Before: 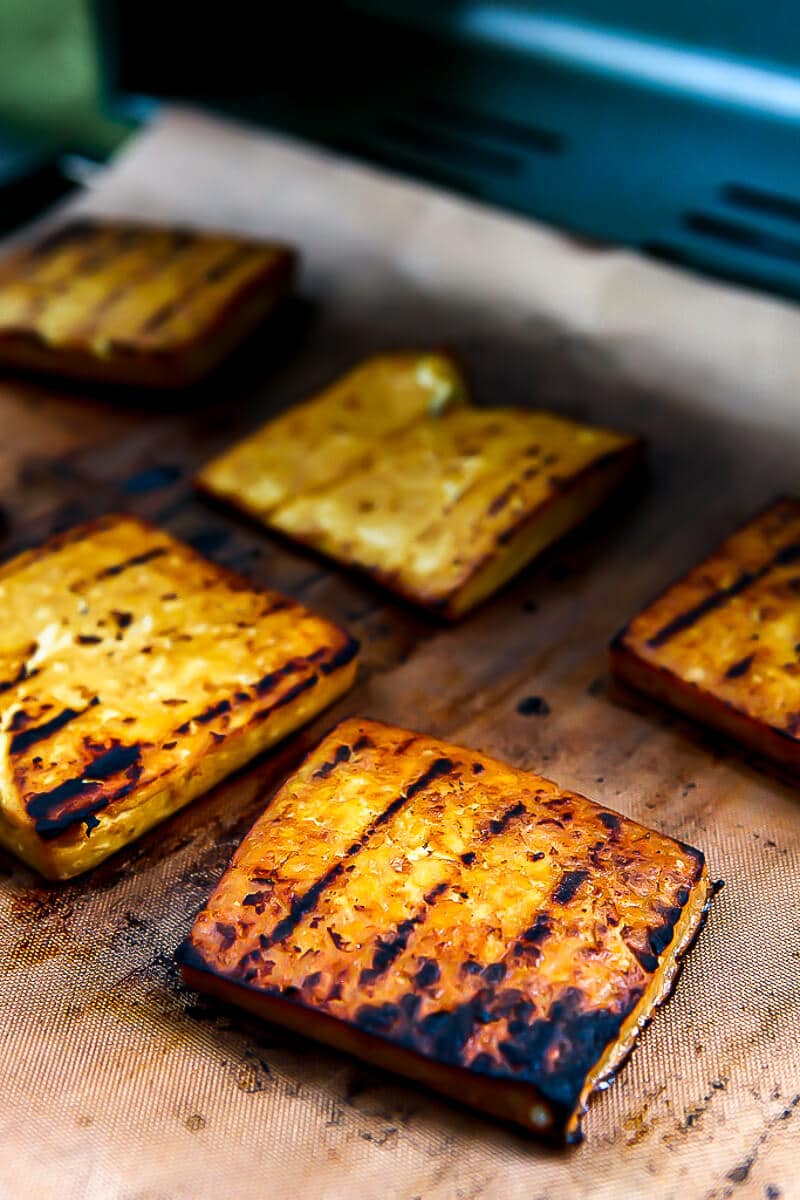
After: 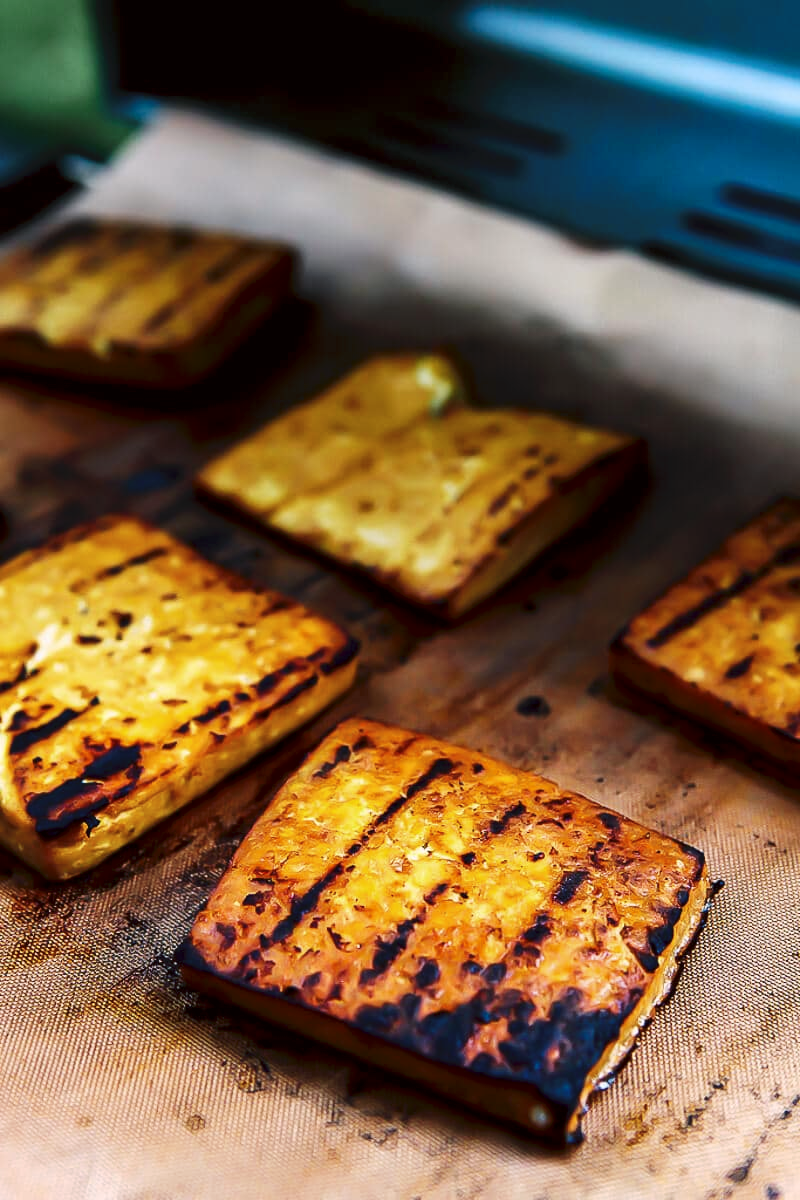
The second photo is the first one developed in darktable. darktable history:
tone curve: curves: ch0 [(0, 0) (0.003, 0.005) (0.011, 0.021) (0.025, 0.042) (0.044, 0.065) (0.069, 0.074) (0.1, 0.092) (0.136, 0.123) (0.177, 0.159) (0.224, 0.2) (0.277, 0.252) (0.335, 0.32) (0.399, 0.392) (0.468, 0.468) (0.543, 0.549) (0.623, 0.638) (0.709, 0.721) (0.801, 0.812) (0.898, 0.896) (1, 1)], preserve colors none
color look up table: target L [97.21, 92.31, 94.37, 88.45, 86.28, 72.46, 69.42, 61.18, 50.34, 38.97, 32.94, 200.19, 88.16, 82.99, 76.29, 66.58, 67.31, 59.9, 60.14, 47.83, 46.61, 46.14, 43.94, 34.7, 34.5, 30.17, 17.64, 83.46, 74.24, 68.69, 61.18, 59.61, 56.91, 55.38, 50.94, 47.07, 42.44, 41.63, 39.68, 30.72, 32.1, 24.43, 16.12, 5.982, 83.79, 75.65, 54.77, 47.82, 3.566], target a [-7.372, -36.21, -8.393, -73.01, -50.06, -62.02, -38.58, -10.75, -44.65, -26.19, -21.75, 0, -2.804, 4.733, 26, 37.84, 13.81, 65.65, 14.05, 68.79, 36.92, 45.09, 0.951, 33.69, 51.08, 4.382, 18.45, 7.823, 39.46, -2.734, 58.93, 78.63, 30.52, 81.22, 12.17, 16.98, 69.88, 33.32, 58.88, 10.24, 54.86, 36.11, 22.23, 29.44, -21.87, -32.37, -9.029, -11.33, -2.221], target b [20.84, 83.95, 60.73, 38.49, 2.506, 64.42, 24.25, 14.69, 42.96, 0.863, 23.85, 0, 84.72, 10.33, 30.66, 62.51, 43.74, 10.76, 55.57, 55.46, 18.83, 52.79, 44.47, 39.51, 29.22, 13.36, 27.14, -23.41, -7.863, -45.64, -36.71, -52.48, -26.45, -10.31, -76.17, -4.156, -82.06, -91.54, -8.916, -29.83, -54.21, -37.73, -44.04, -5.747, -7.808, -31.32, -13.41, -36.23, -0.151], num patches 49
